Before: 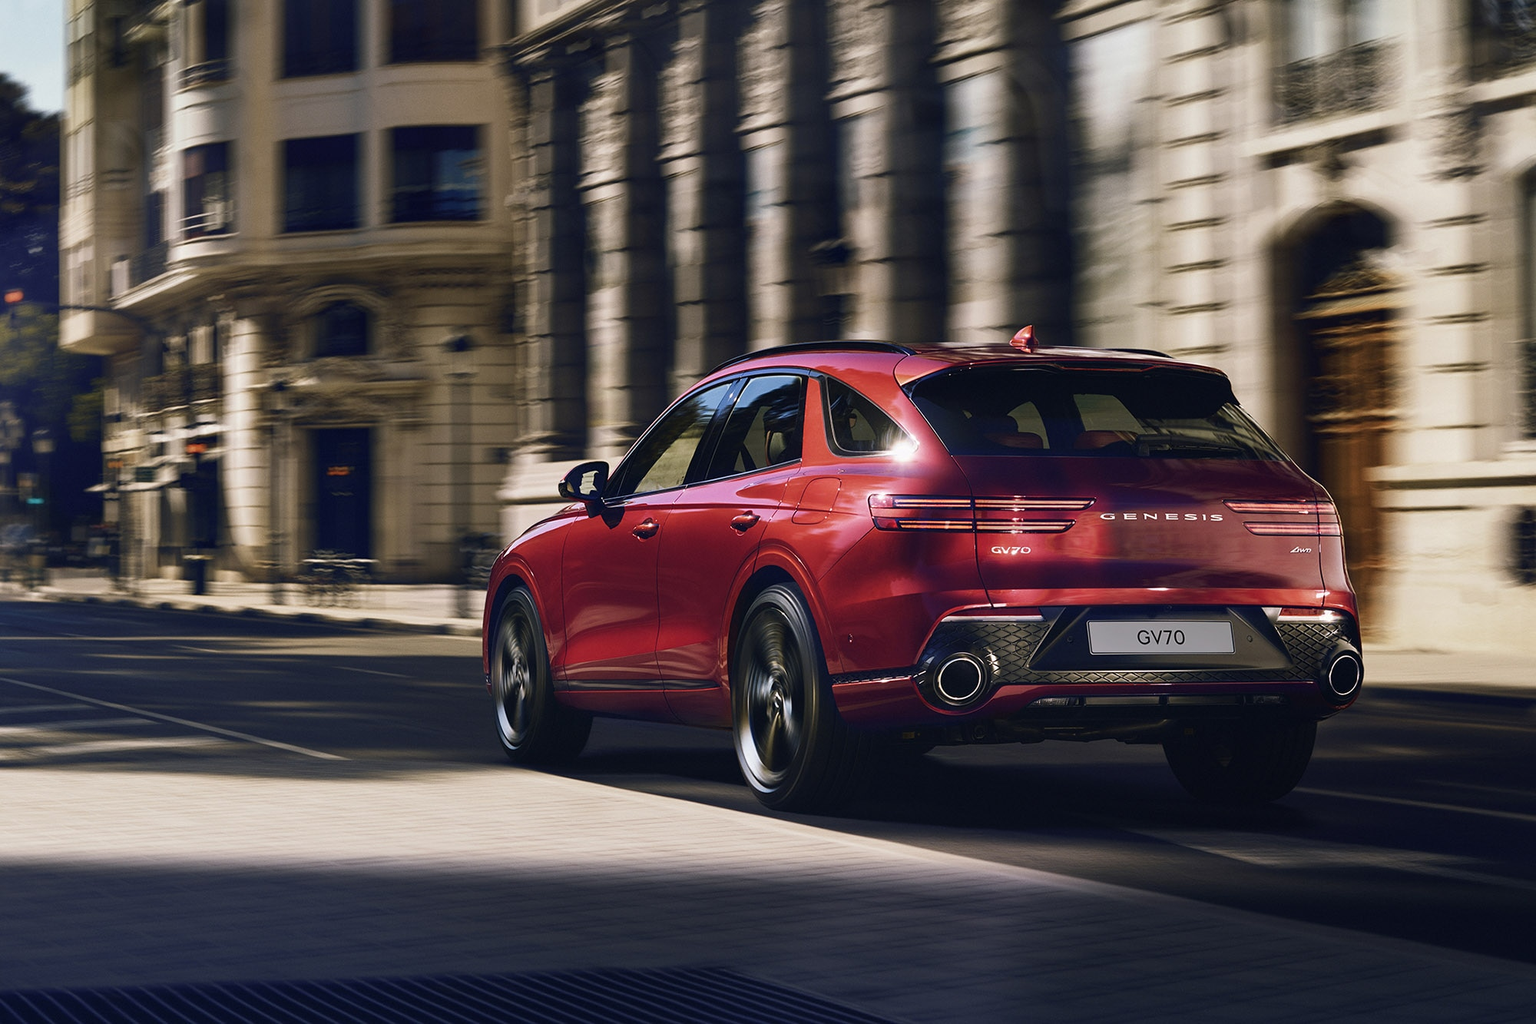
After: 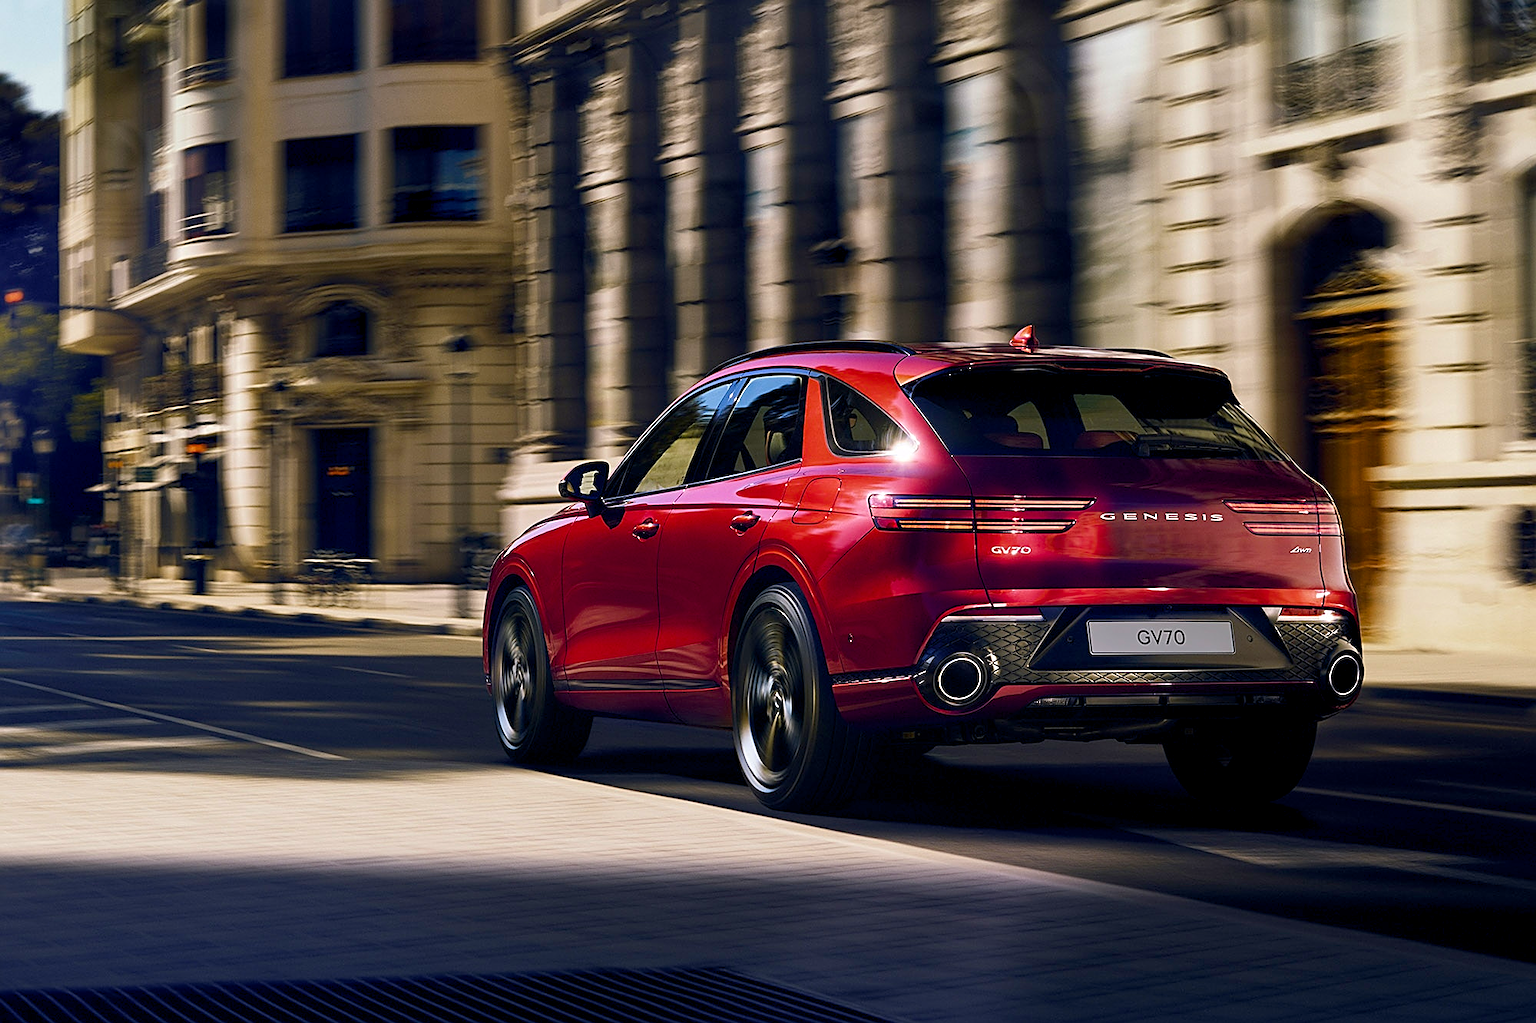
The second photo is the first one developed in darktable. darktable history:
exposure: exposure 0.077 EV, compensate exposure bias true, compensate highlight preservation false
sharpen: amount 0.493
color balance rgb: global offset › luminance -0.478%, perceptual saturation grading › global saturation 30.518%, global vibrance 20%
